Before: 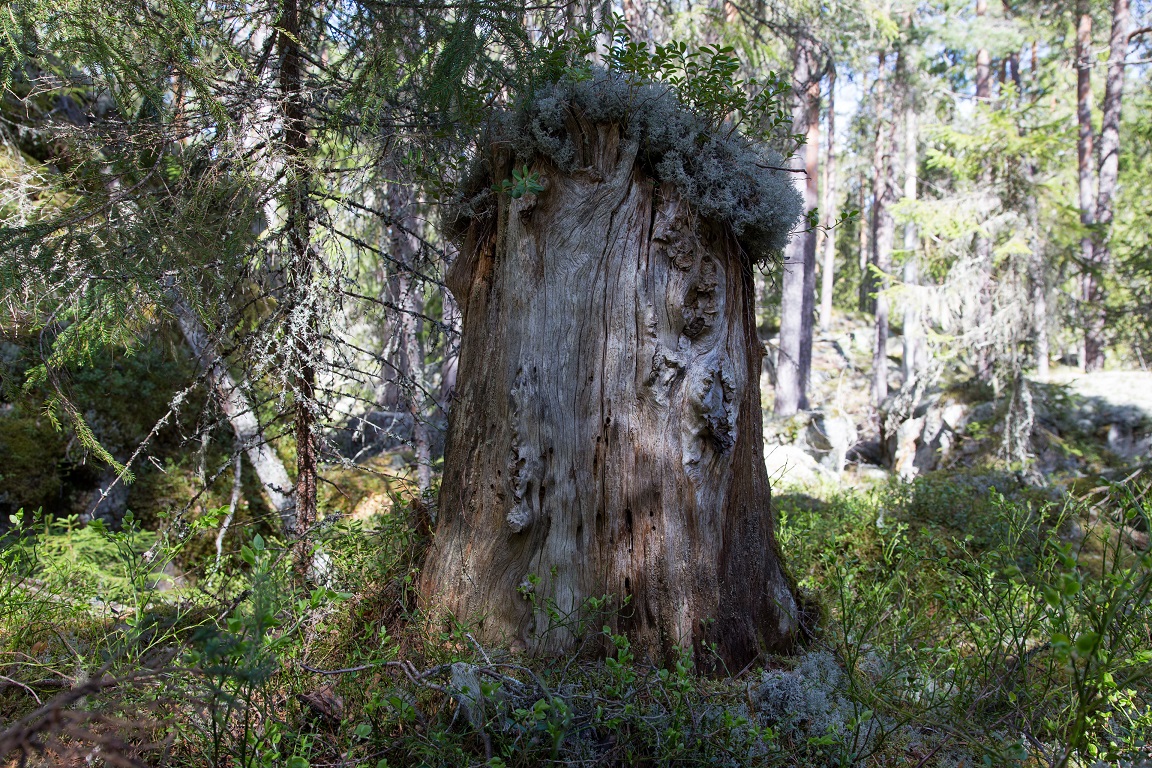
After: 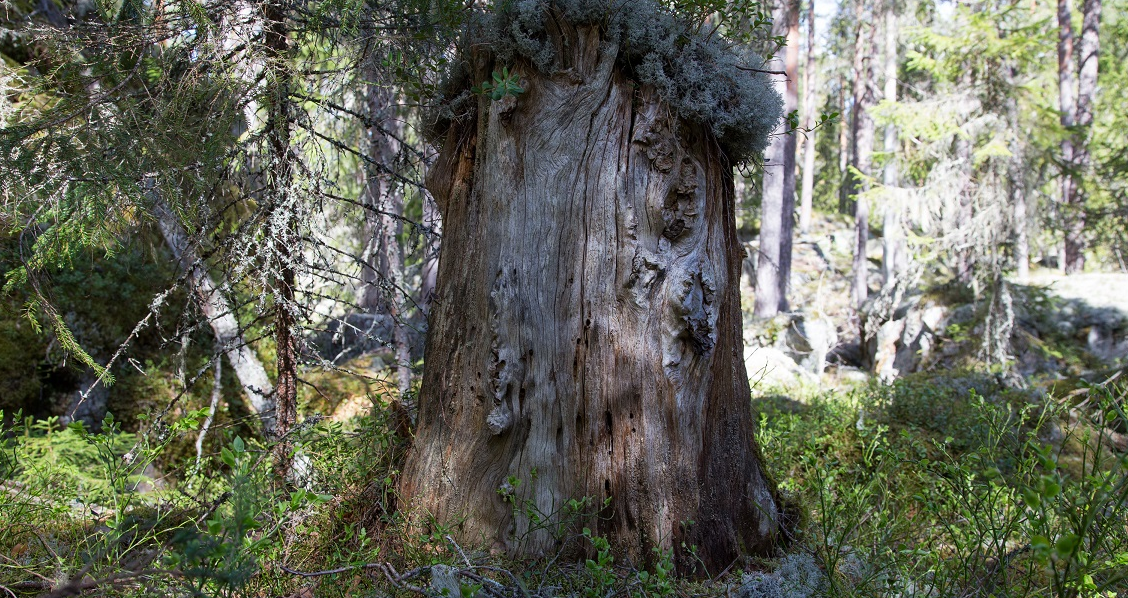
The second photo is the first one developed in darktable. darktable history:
crop and rotate: left 1.814%, top 12.818%, right 0.25%, bottom 9.225%
rotate and perspective: automatic cropping off
